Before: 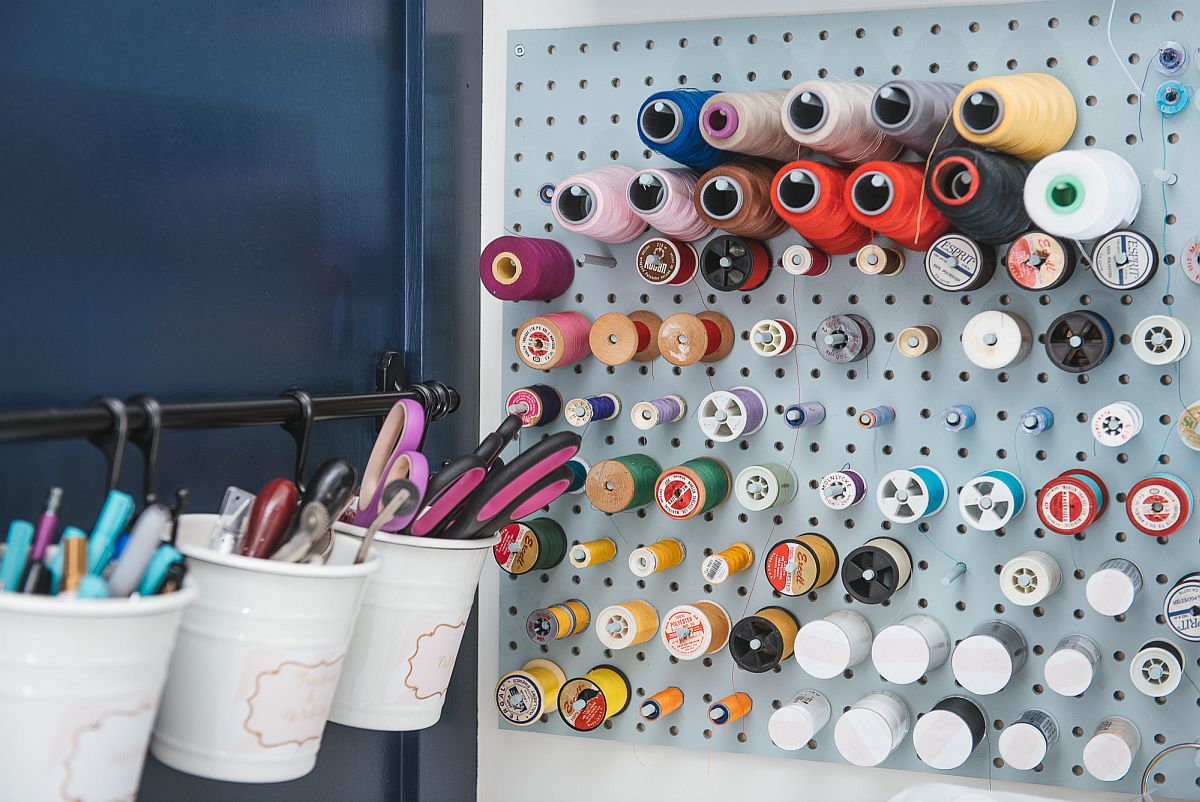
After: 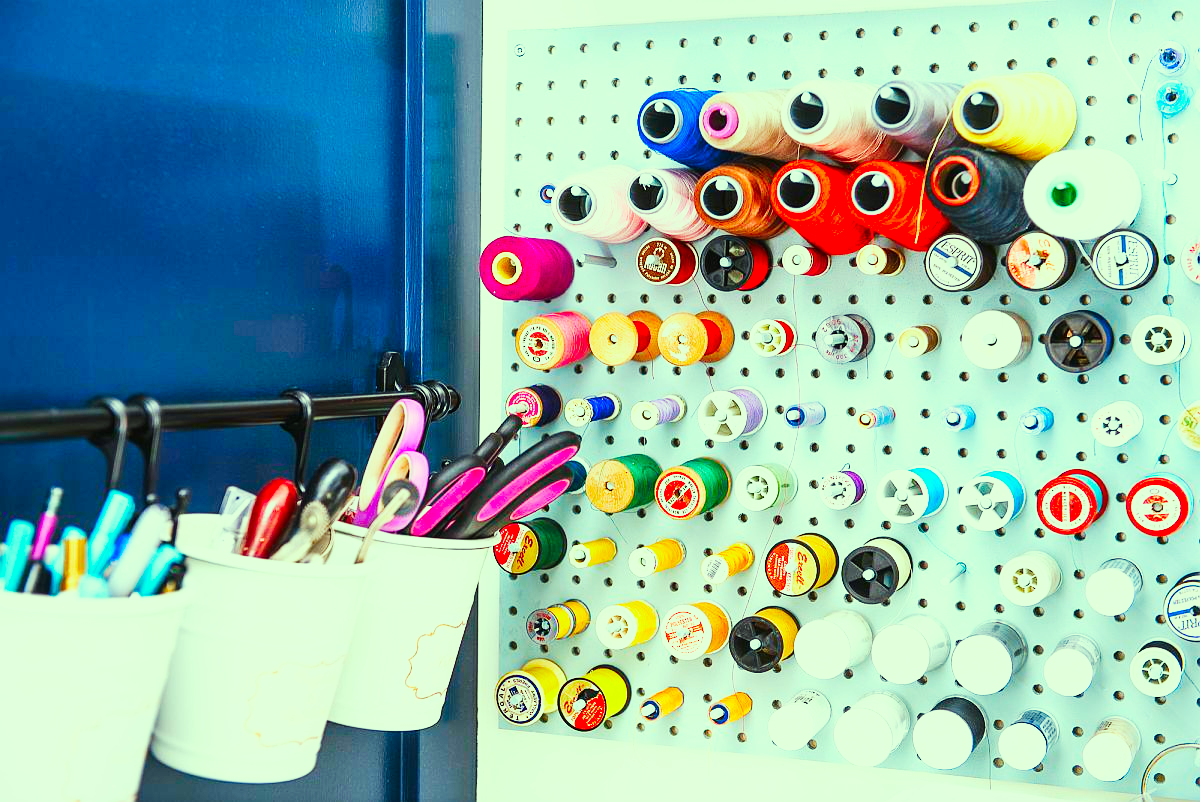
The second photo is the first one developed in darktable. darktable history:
color correction: highlights a* -10.99, highlights b* 9.92, saturation 1.72
base curve: curves: ch0 [(0, 0) (0.007, 0.004) (0.027, 0.03) (0.046, 0.07) (0.207, 0.54) (0.442, 0.872) (0.673, 0.972) (1, 1)], preserve colors none
